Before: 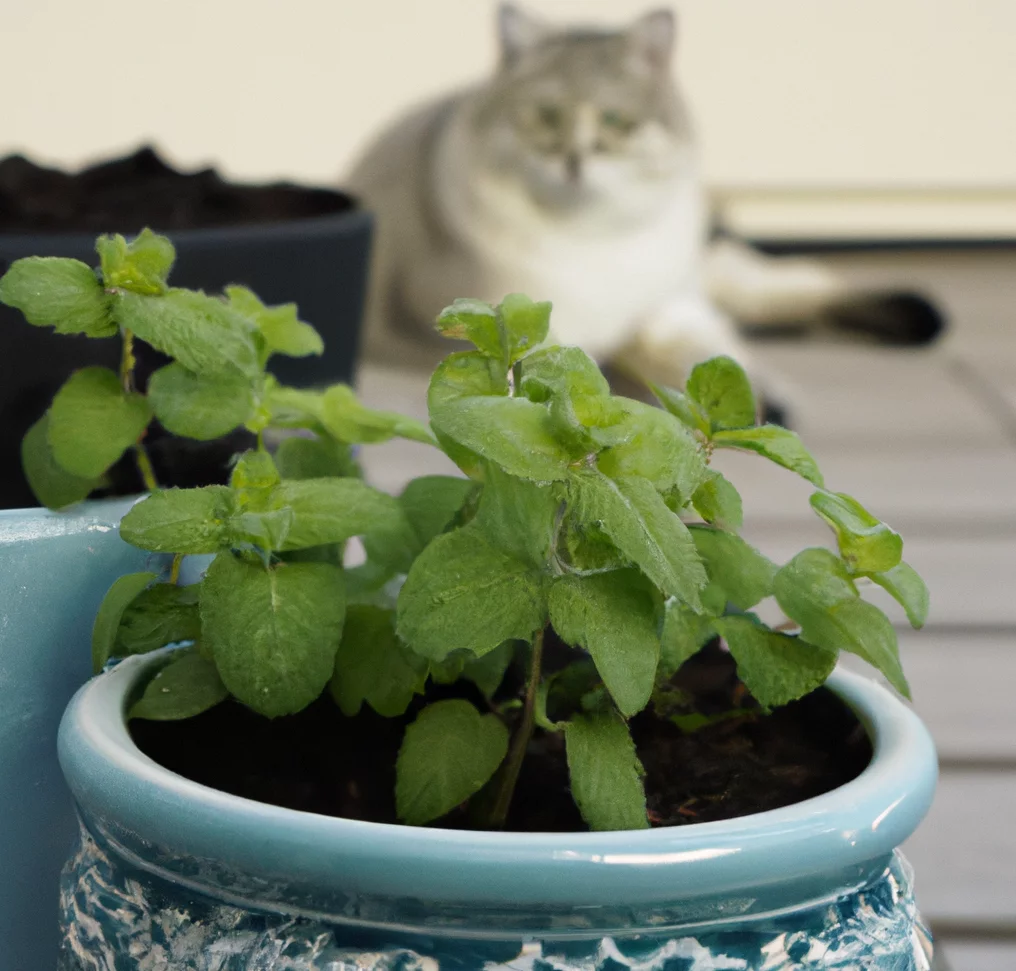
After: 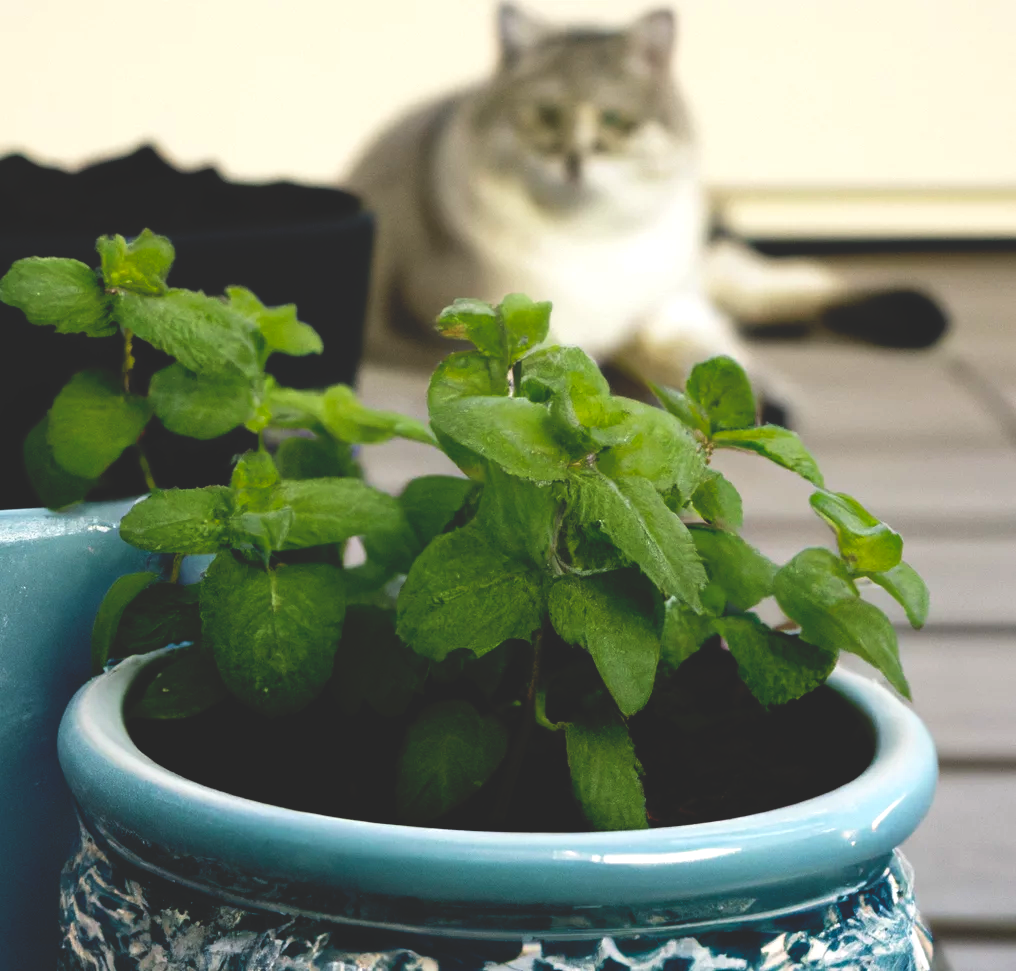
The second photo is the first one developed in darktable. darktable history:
exposure: black level correction 0.003, exposure 0.383 EV, compensate highlight preservation false
base curve: curves: ch0 [(0, 0.02) (0.083, 0.036) (1, 1)], preserve colors none
